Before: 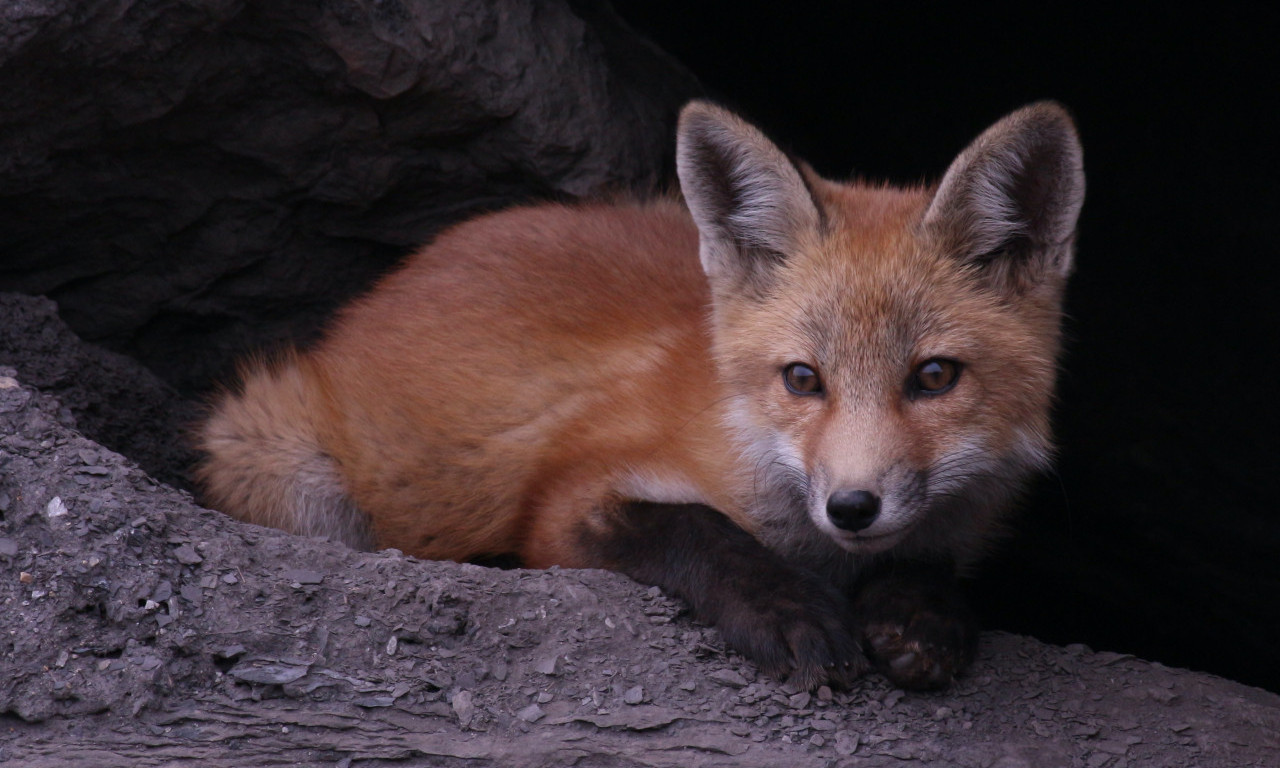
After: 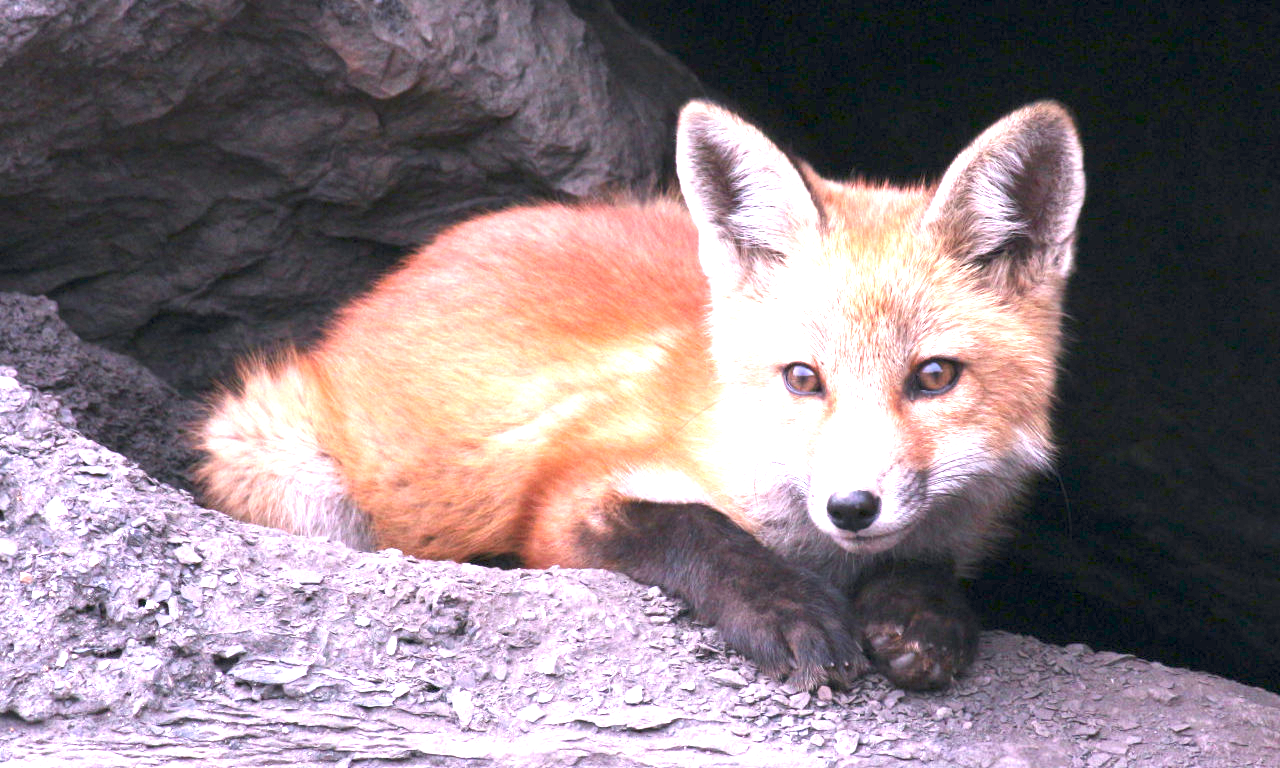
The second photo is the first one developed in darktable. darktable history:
exposure: exposure 3.058 EV, compensate highlight preservation false
